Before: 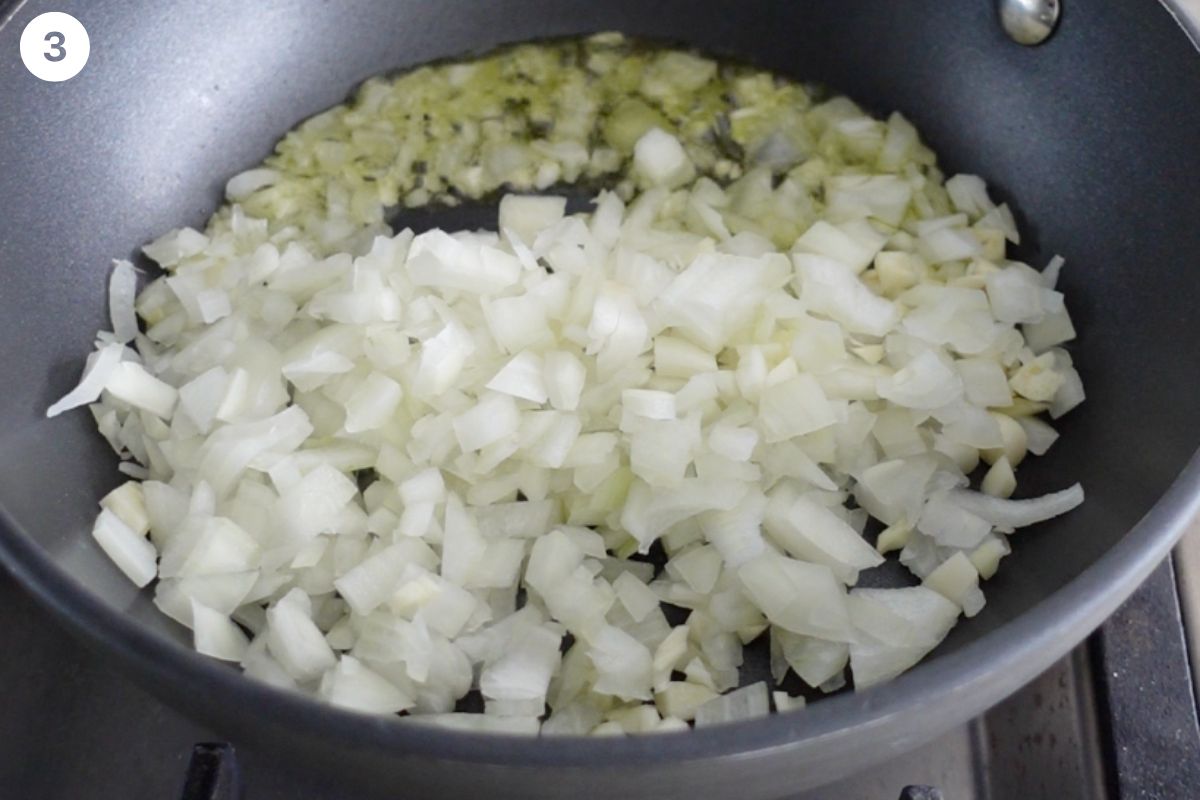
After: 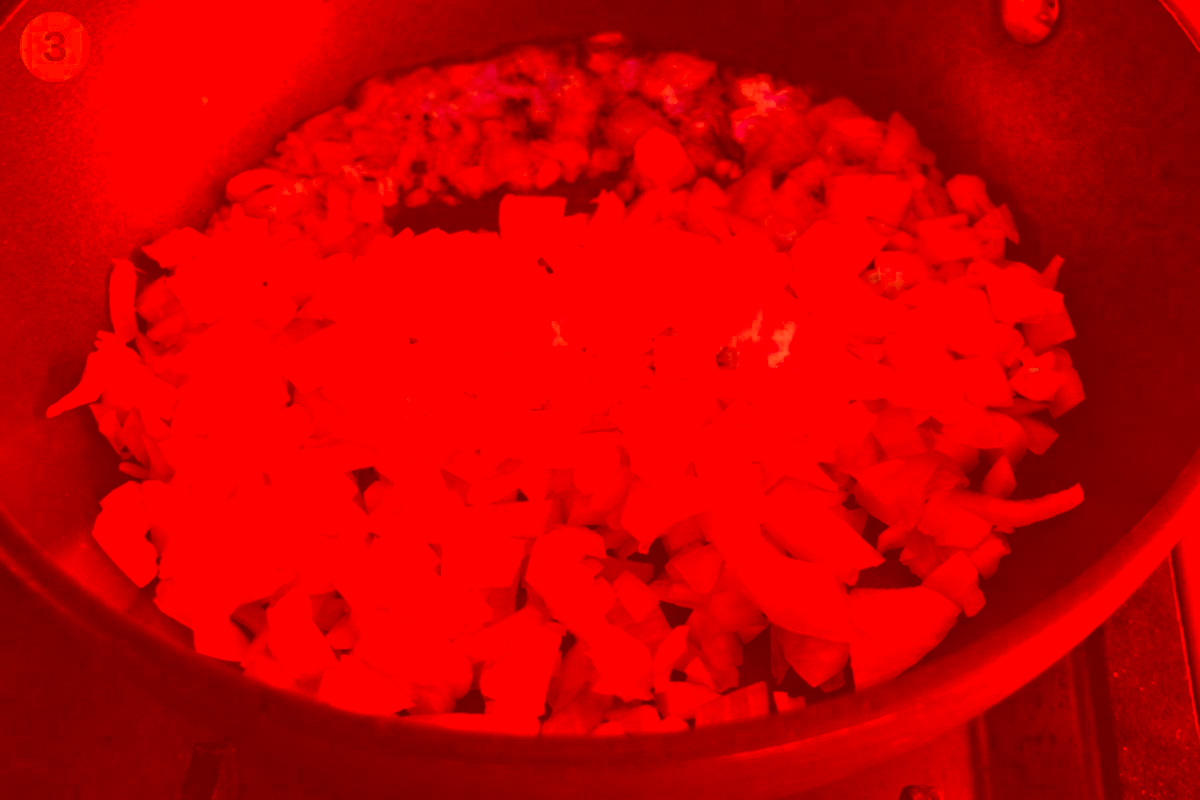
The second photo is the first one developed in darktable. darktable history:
color correction: highlights a* -39.68, highlights b* -40, shadows a* -40, shadows b* -40, saturation -3
contrast brightness saturation: contrast 0.13, brightness -0.24, saturation 0.14
shadows and highlights: soften with gaussian
color zones: curves: ch0 [(0, 0.5) (0.125, 0.4) (0.25, 0.5) (0.375, 0.4) (0.5, 0.4) (0.625, 0.35) (0.75, 0.35) (0.875, 0.5)]; ch1 [(0, 0.35) (0.125, 0.45) (0.25, 0.35) (0.375, 0.35) (0.5, 0.35) (0.625, 0.35) (0.75, 0.45) (0.875, 0.35)]; ch2 [(0, 0.6) (0.125, 0.5) (0.25, 0.5) (0.375, 0.6) (0.5, 0.6) (0.625, 0.5) (0.75, 0.5) (0.875, 0.5)]
